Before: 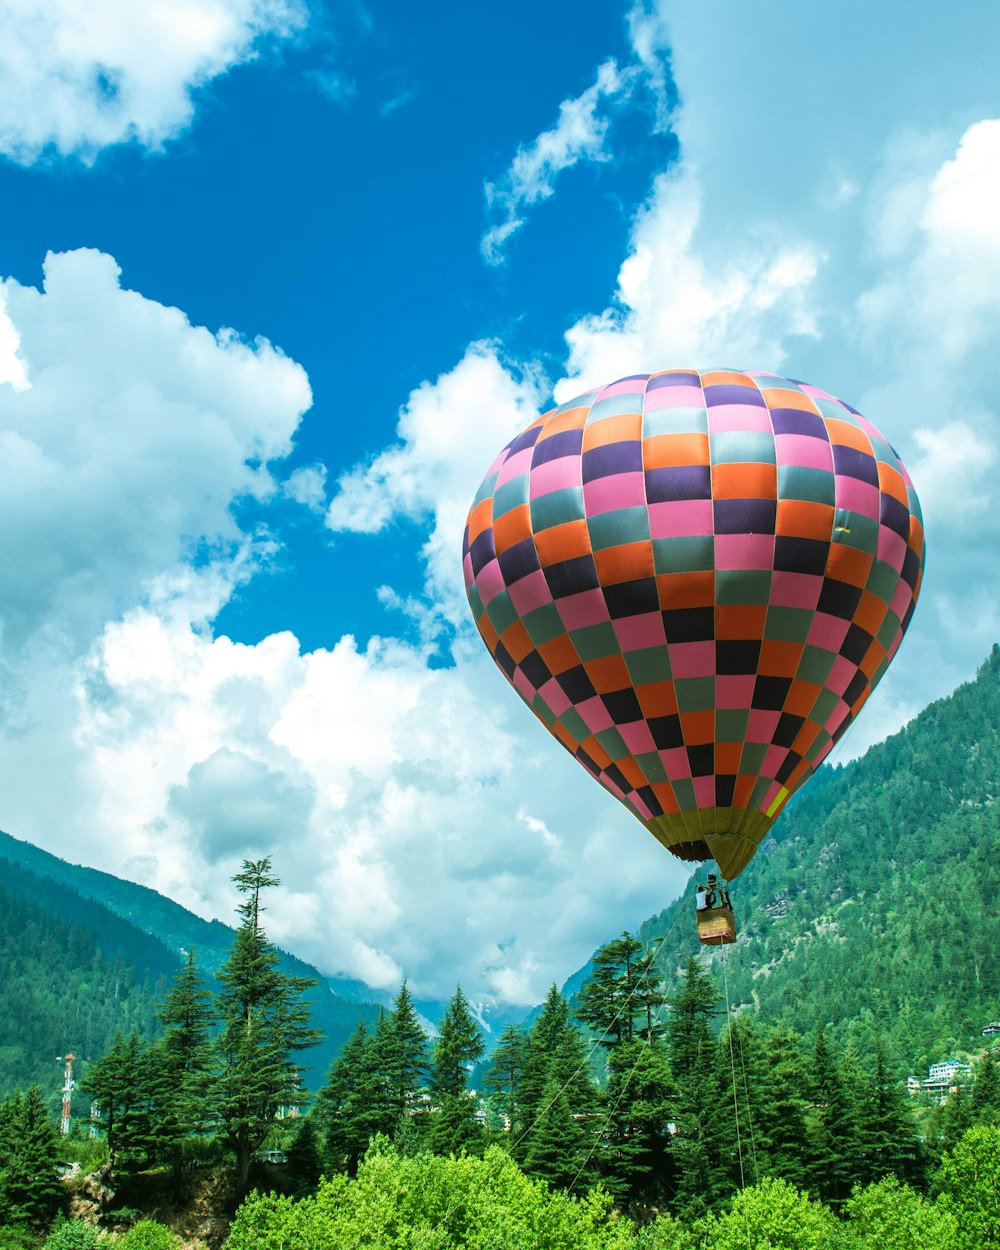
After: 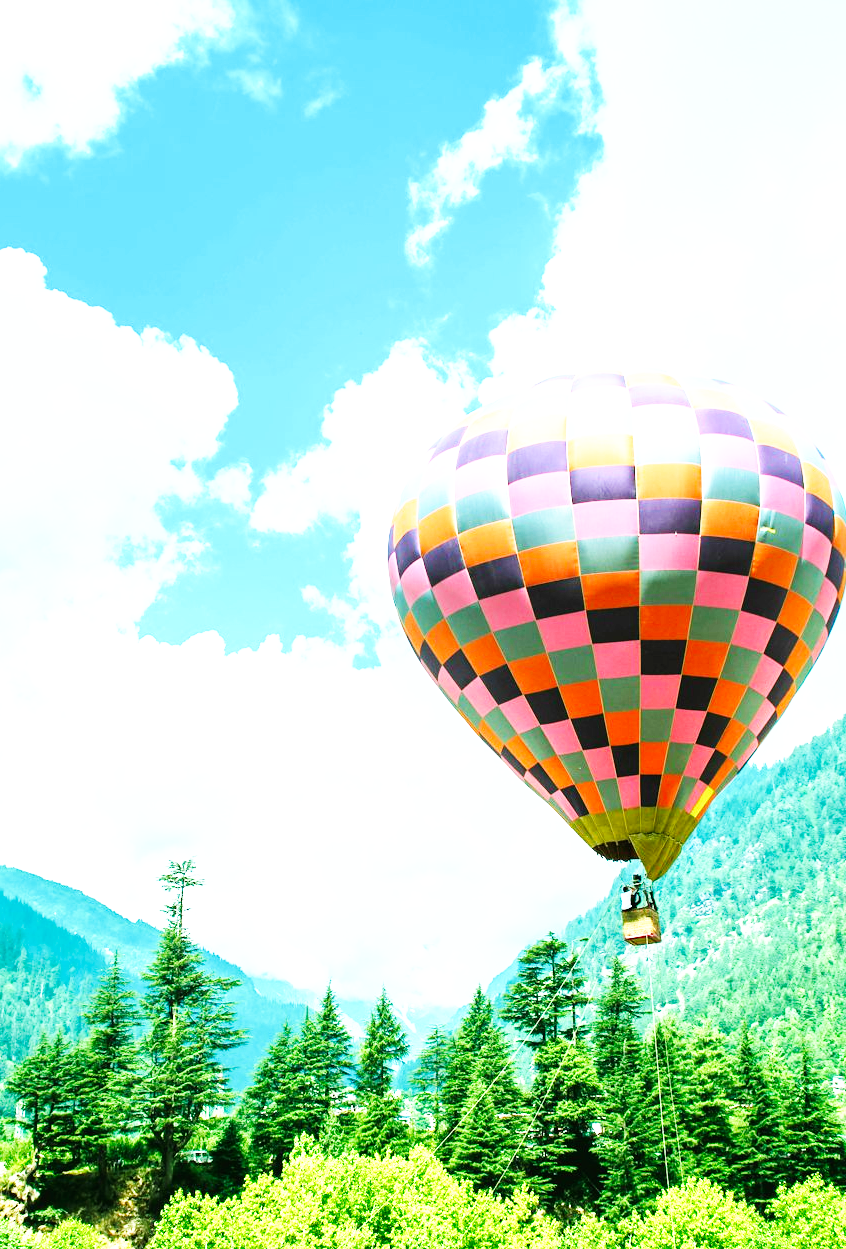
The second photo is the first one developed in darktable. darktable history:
base curve: curves: ch0 [(0, 0) (0.007, 0.004) (0.027, 0.03) (0.046, 0.07) (0.207, 0.54) (0.442, 0.872) (0.673, 0.972) (1, 1)], preserve colors none
exposure: black level correction 0, exposure 0.893 EV, compensate highlight preservation false
crop: left 7.579%, right 7.79%
